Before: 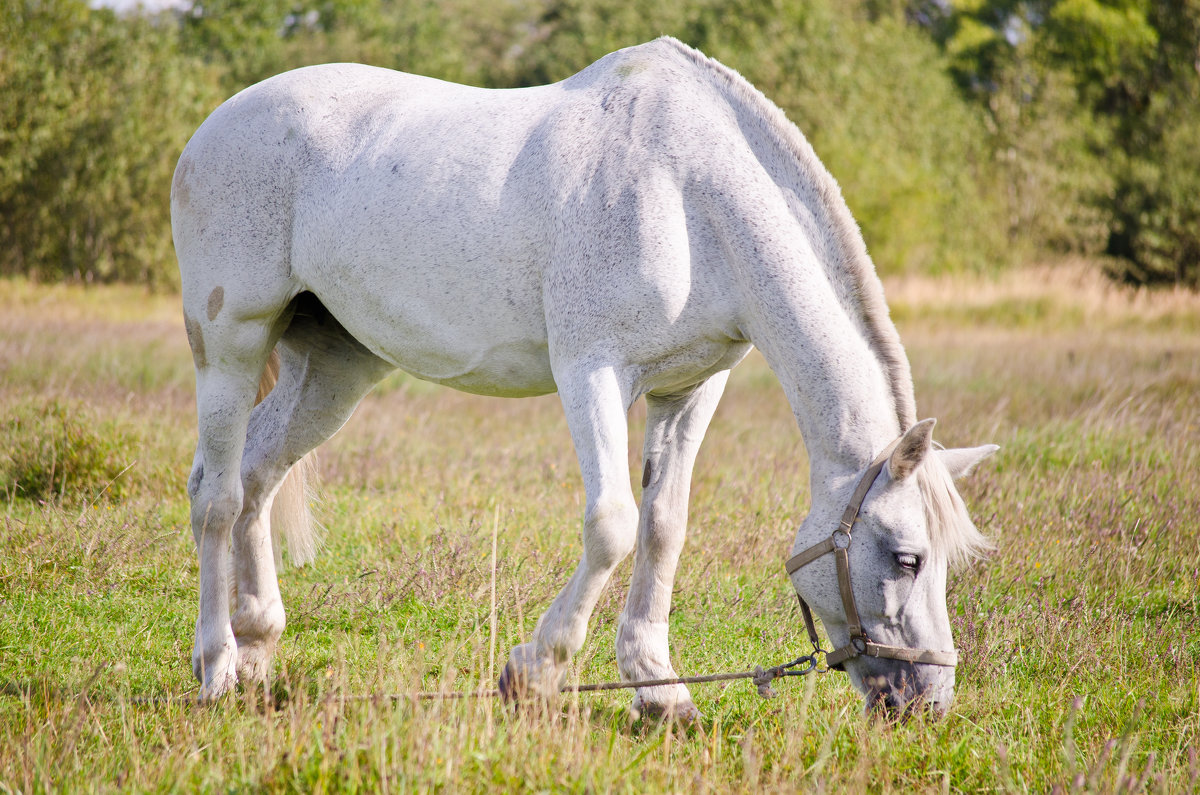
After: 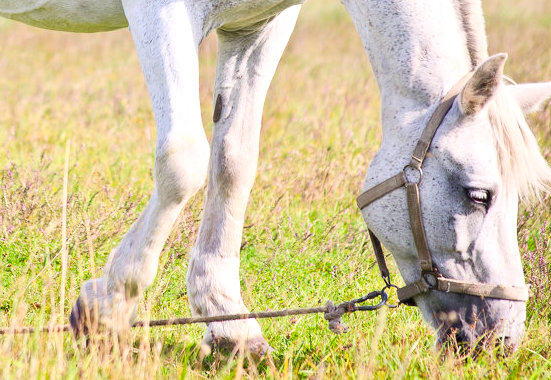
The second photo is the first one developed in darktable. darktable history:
color balance rgb: perceptual saturation grading › global saturation 0.377%, perceptual brilliance grading › highlights 4.599%, perceptual brilliance grading › shadows -9.373%
crop: left 35.826%, top 45.984%, right 18.214%, bottom 6.117%
contrast brightness saturation: contrast 0.196, brightness 0.167, saturation 0.229
